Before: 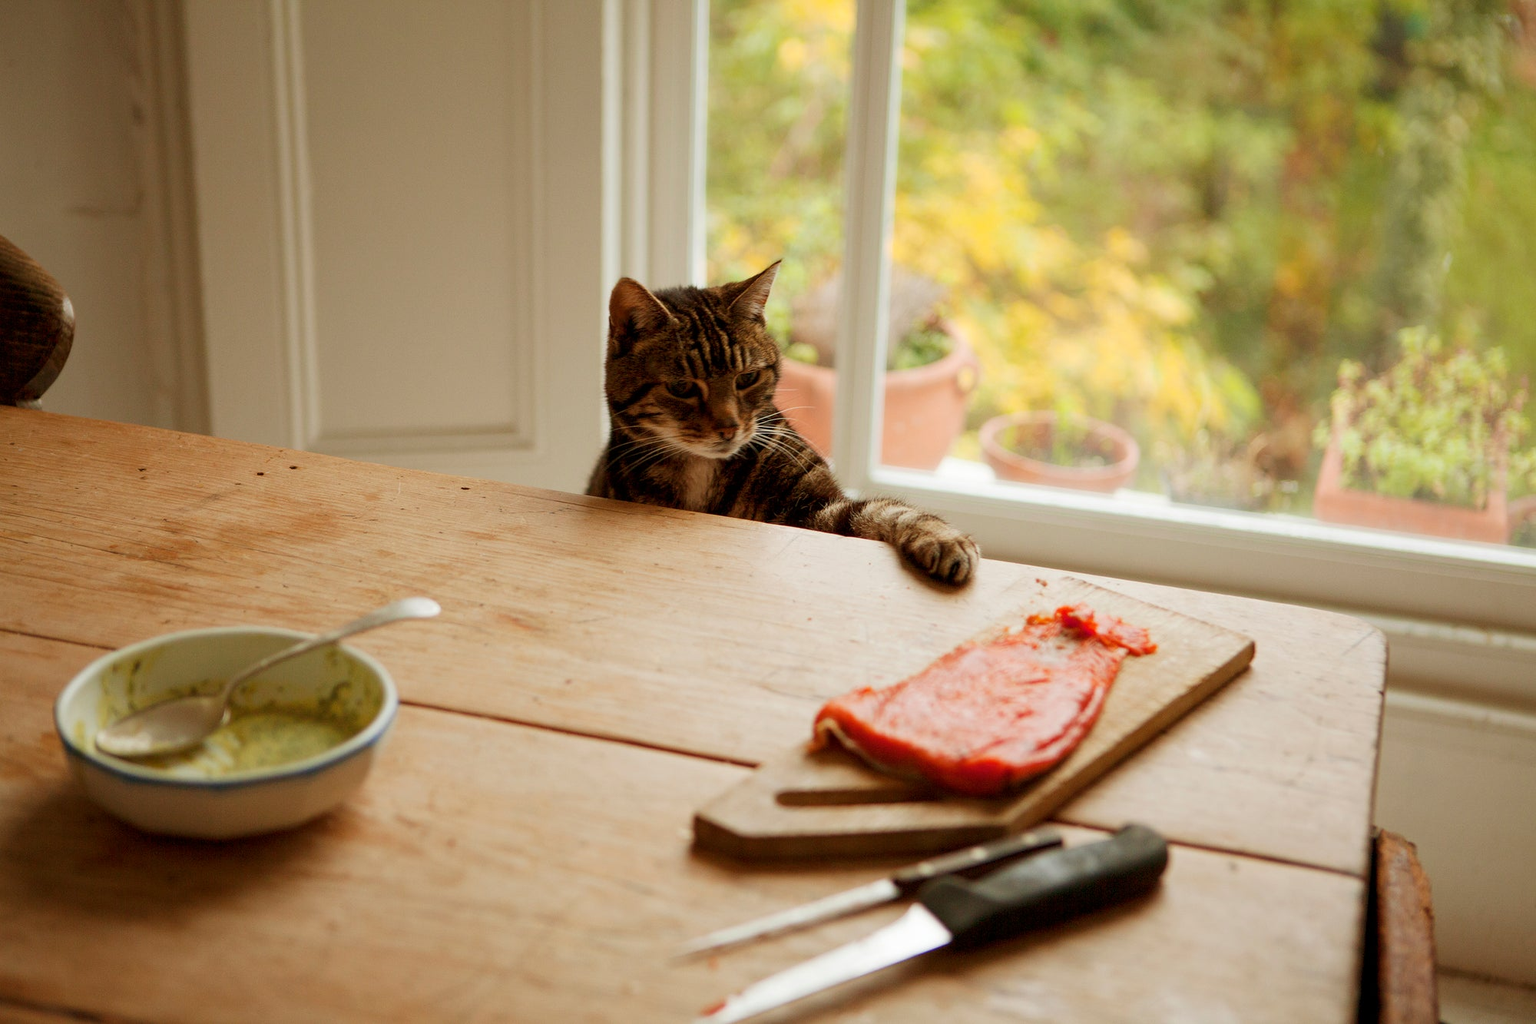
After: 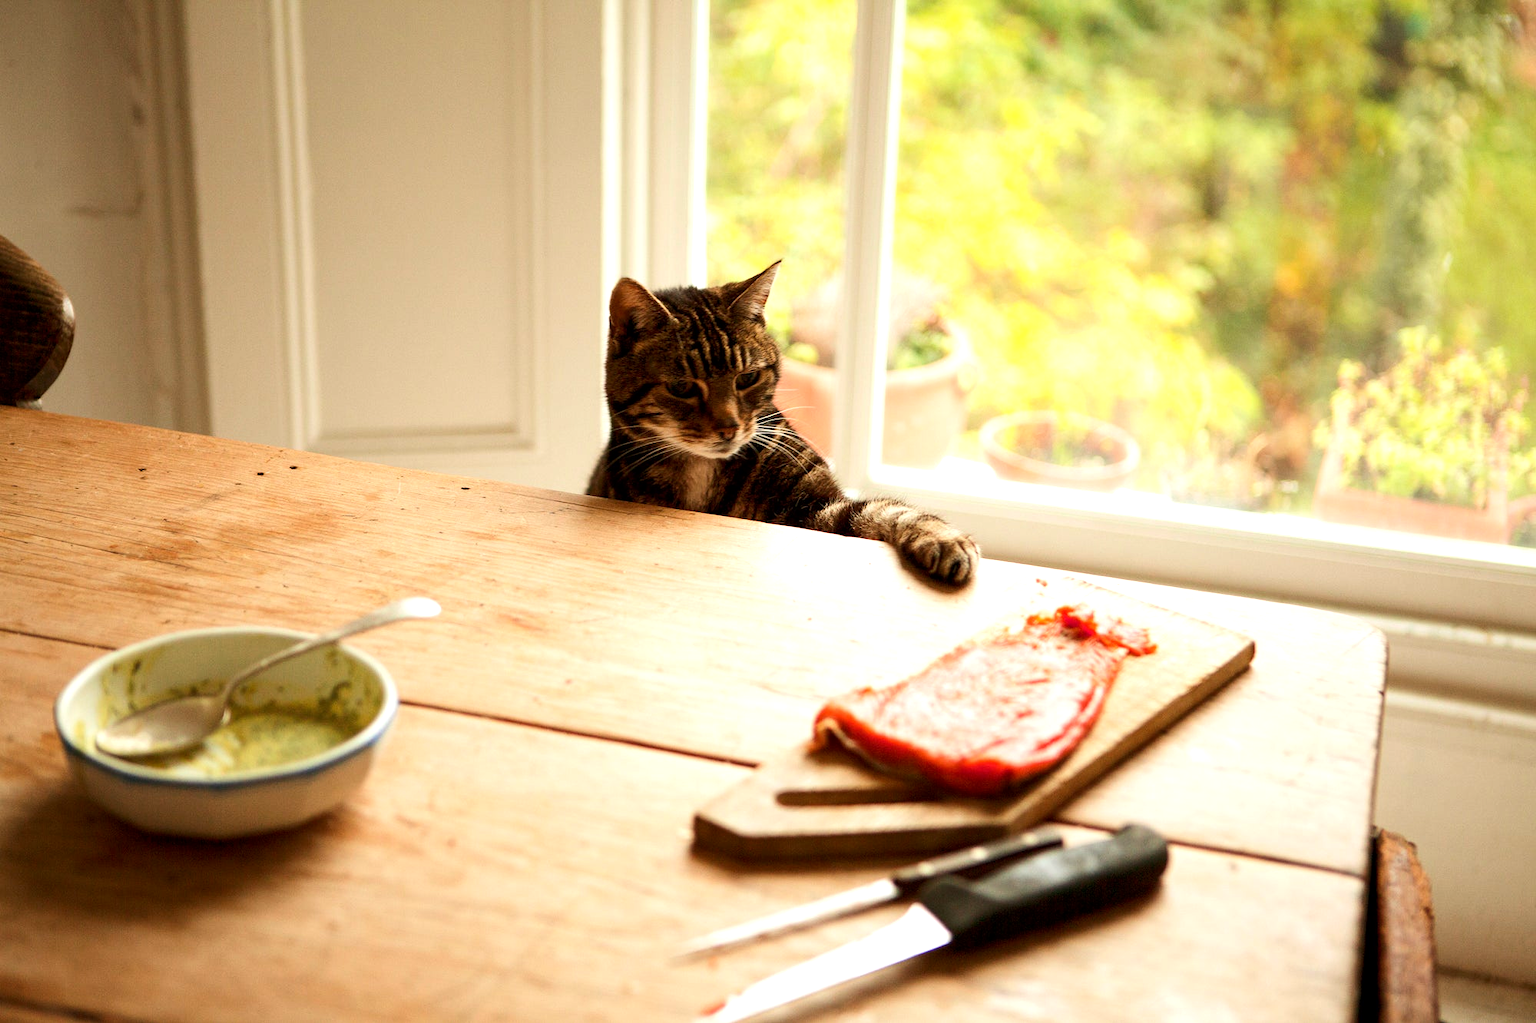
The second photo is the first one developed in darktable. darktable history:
contrast brightness saturation: contrast 0.1, brightness 0.02, saturation 0.02
tone equalizer: -8 EV -0.417 EV, -7 EV -0.389 EV, -6 EV -0.333 EV, -5 EV -0.222 EV, -3 EV 0.222 EV, -2 EV 0.333 EV, -1 EV 0.389 EV, +0 EV 0.417 EV, edges refinement/feathering 500, mask exposure compensation -1.57 EV, preserve details no
exposure: black level correction 0.001, exposure 0.5 EV, compensate exposure bias true, compensate highlight preservation false
